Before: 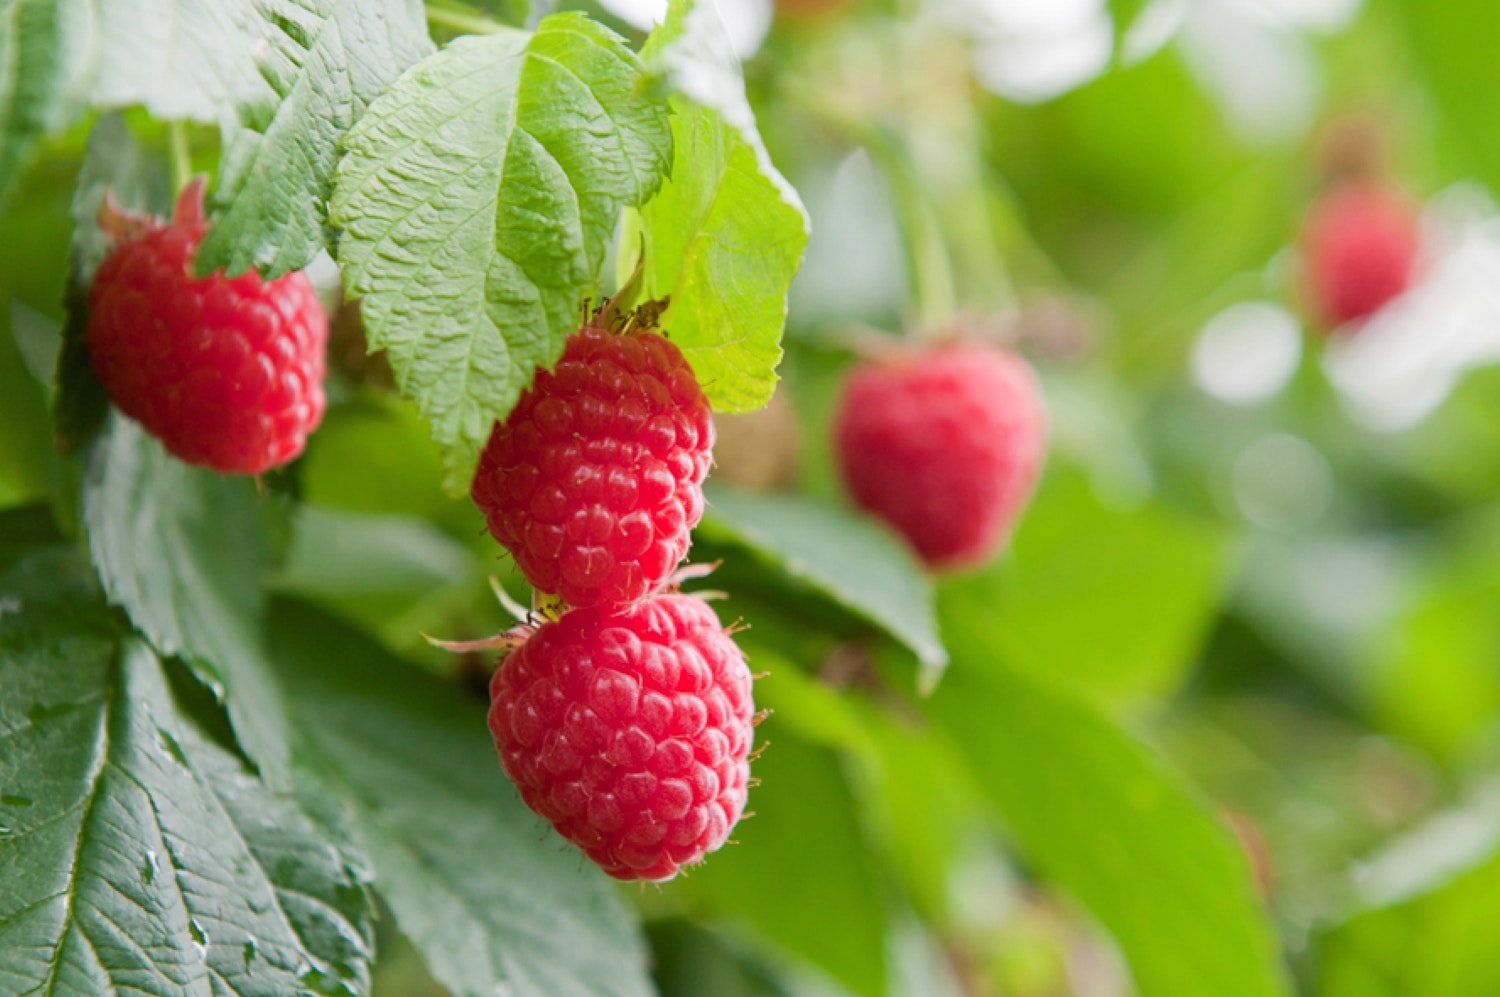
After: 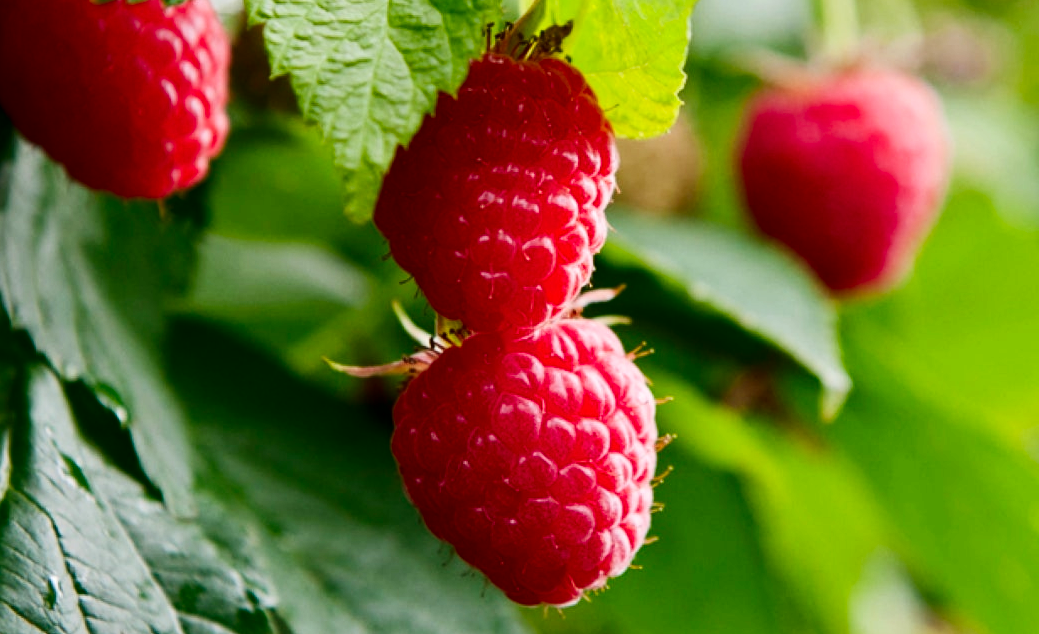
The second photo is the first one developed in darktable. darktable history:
crop: left 6.488%, top 27.668%, right 24.183%, bottom 8.656%
contrast brightness saturation: contrast 0.19, brightness -0.24, saturation 0.11
exposure: exposure 0.081 EV, compensate highlight preservation false
tone curve: curves: ch0 [(0, 0) (0.004, 0.002) (0.02, 0.013) (0.218, 0.218) (0.664, 0.718) (0.832, 0.873) (1, 1)], preserve colors none
